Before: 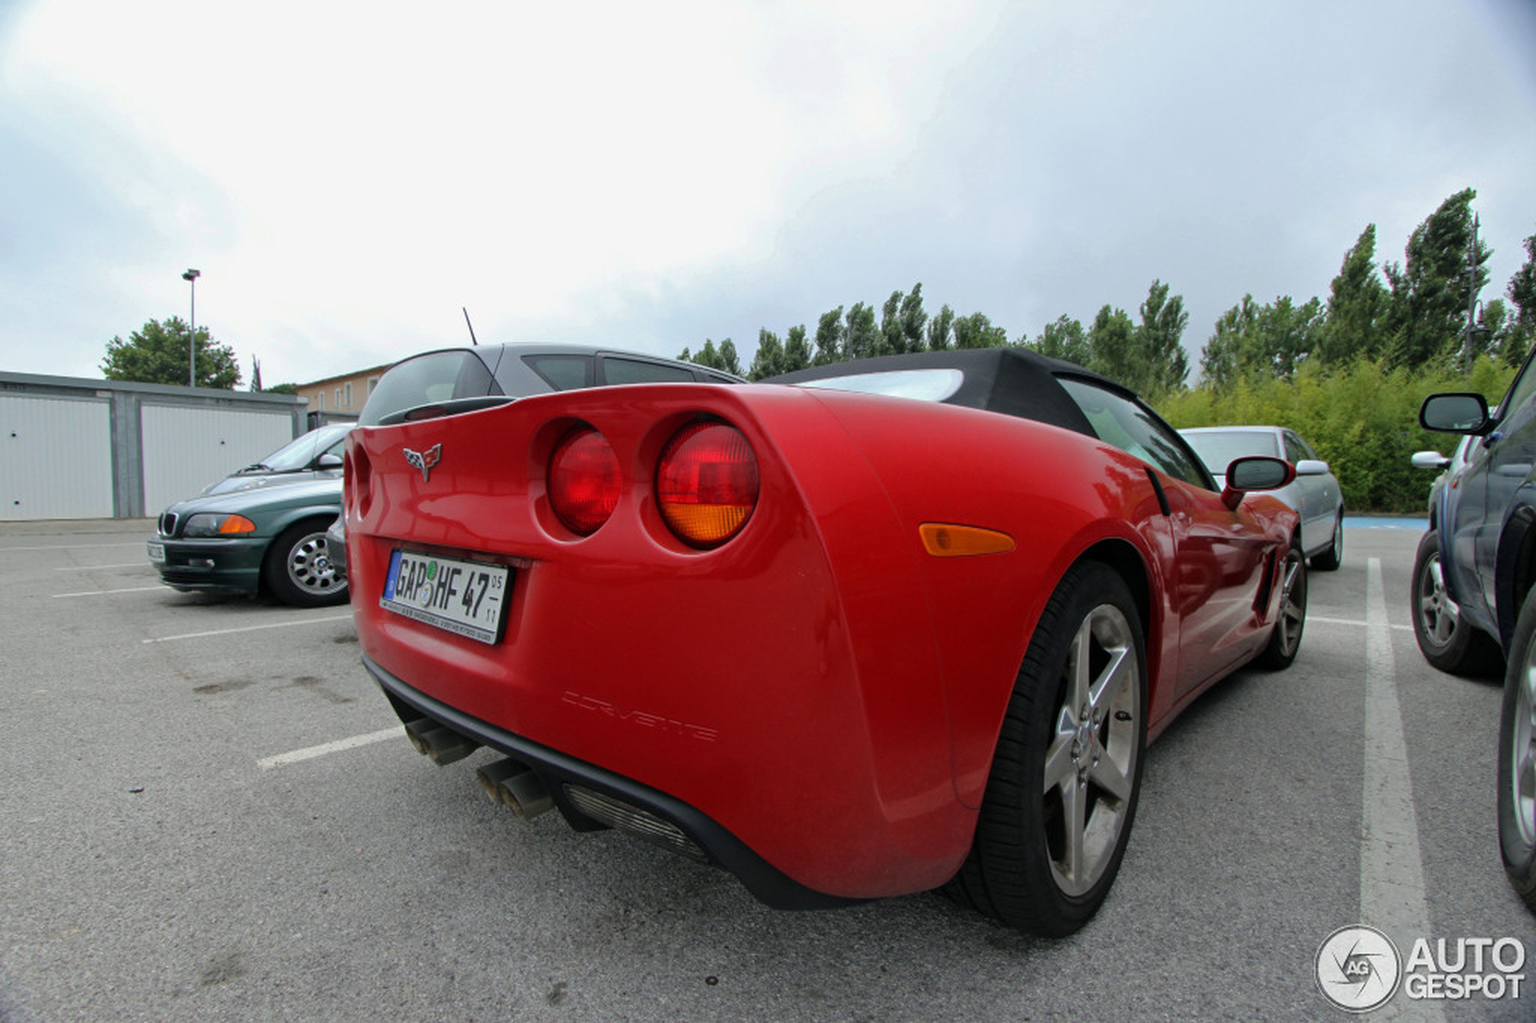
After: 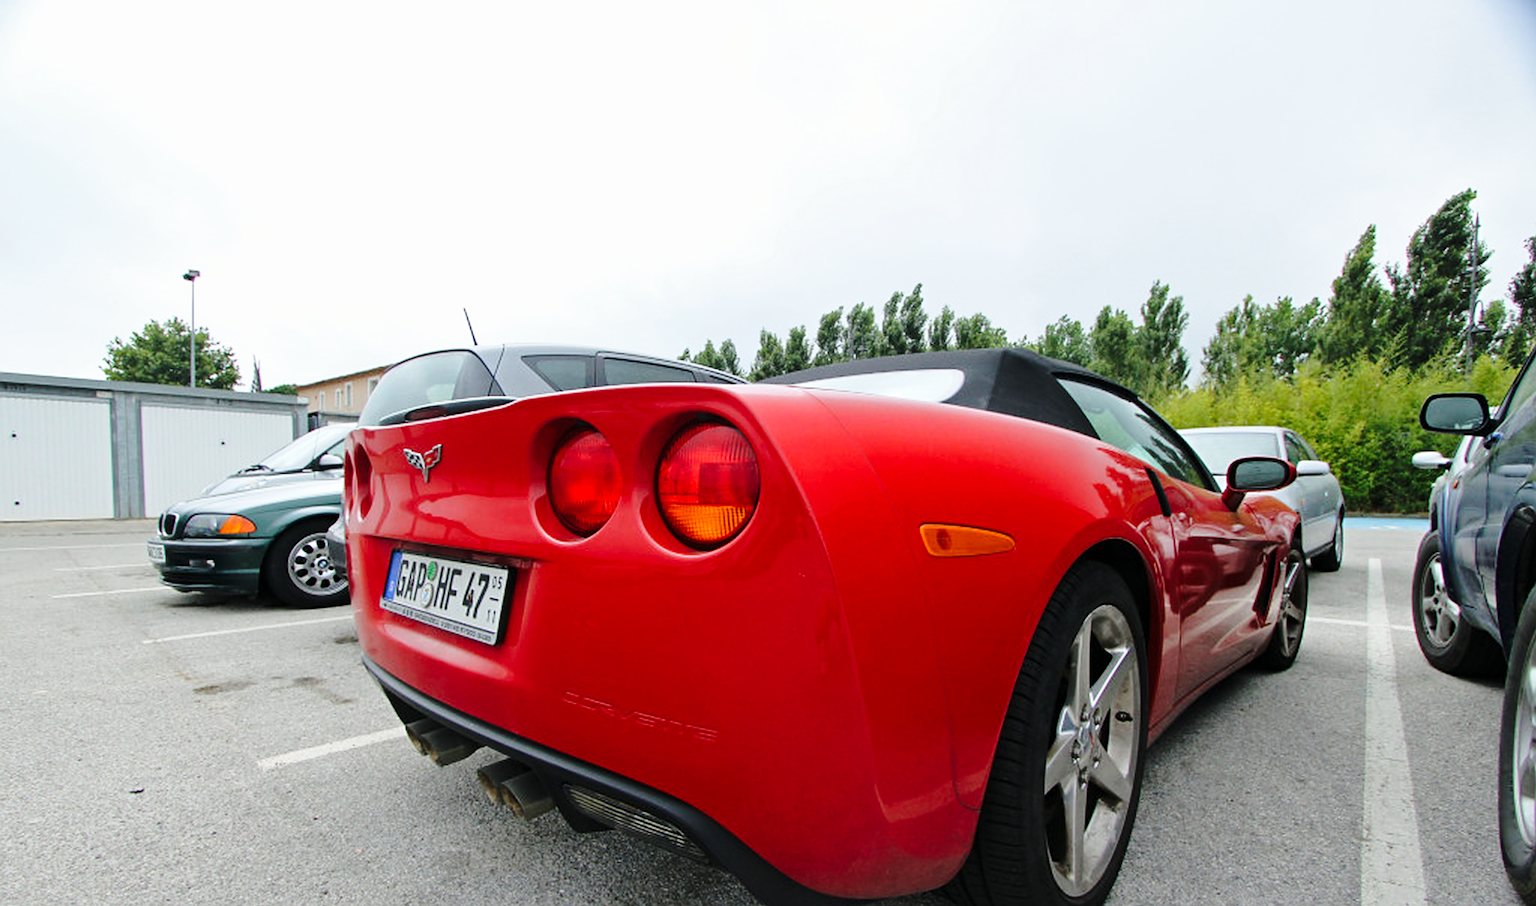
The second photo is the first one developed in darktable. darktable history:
sharpen: on, module defaults
tone equalizer: on, module defaults
base curve: curves: ch0 [(0, 0) (0.028, 0.03) (0.121, 0.232) (0.46, 0.748) (0.859, 0.968) (1, 1)], preserve colors none
crop and rotate: top 0%, bottom 11.367%
